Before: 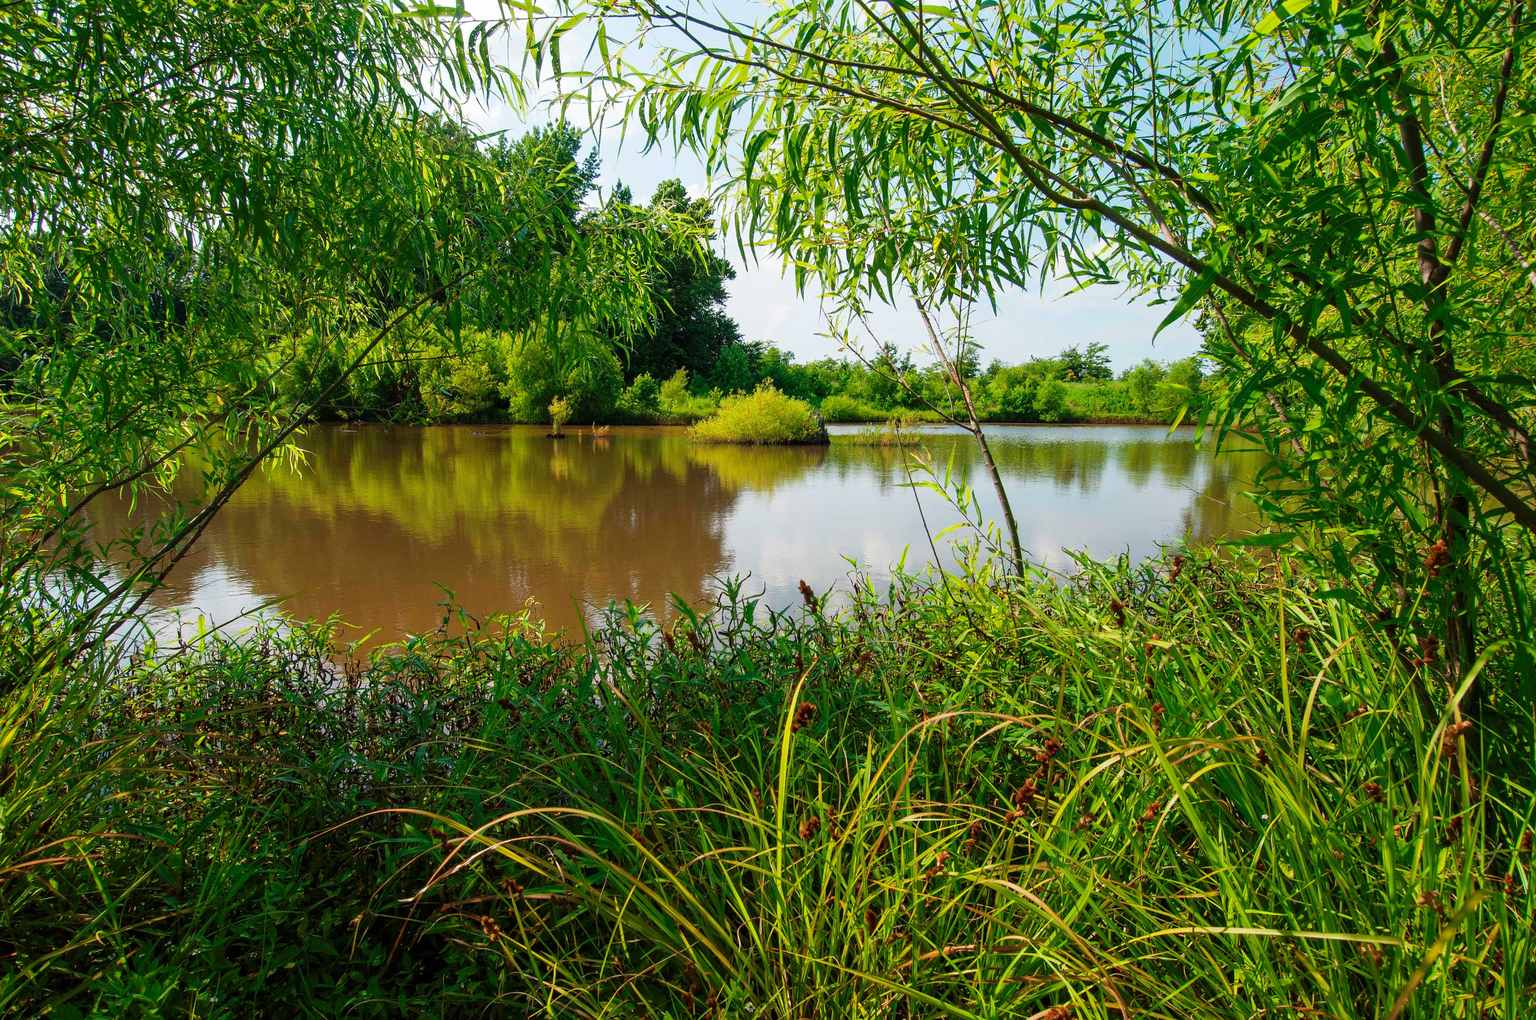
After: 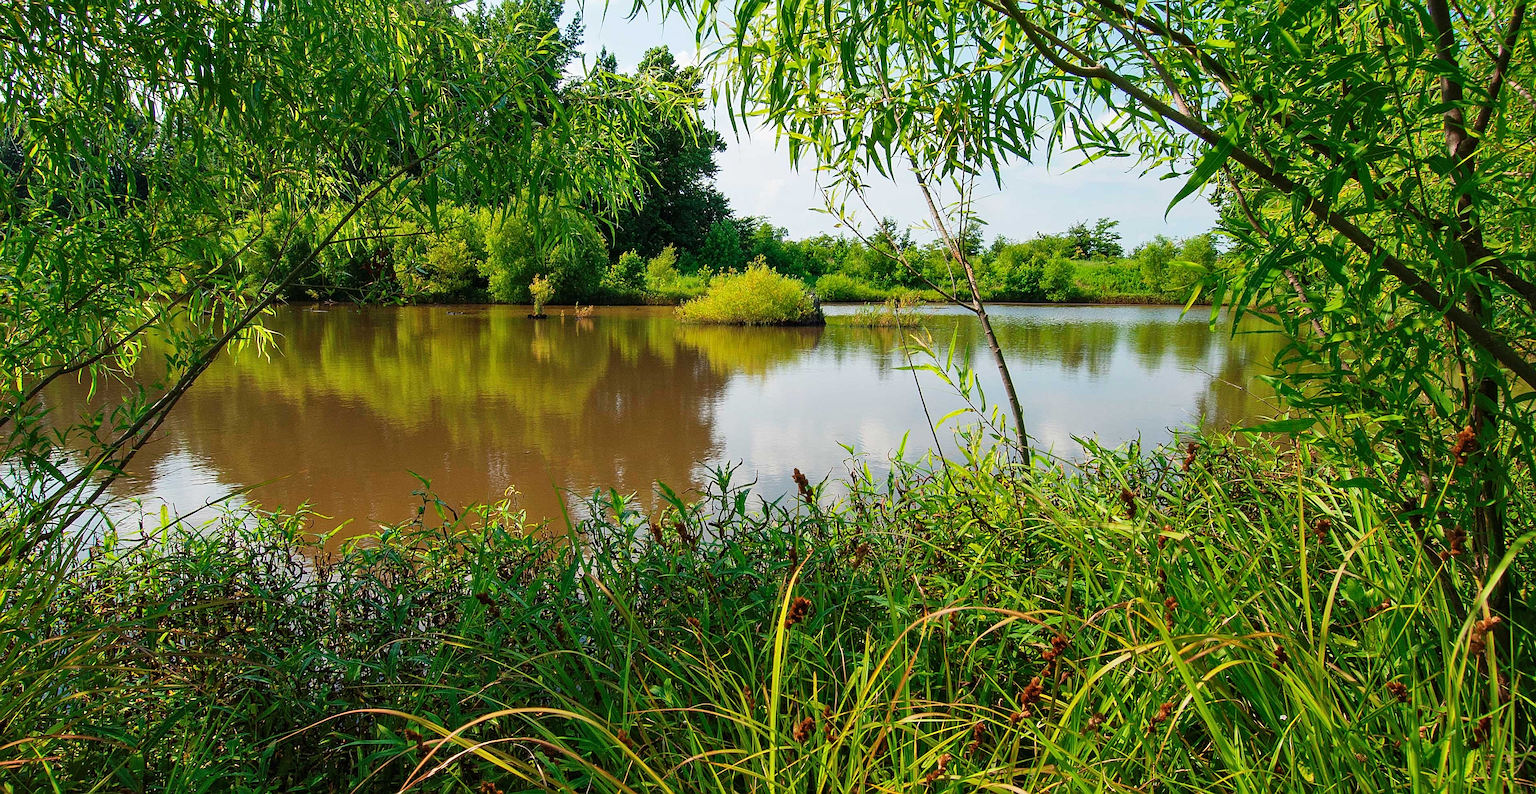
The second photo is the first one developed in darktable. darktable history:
sharpen: on, module defaults
shadows and highlights: shadows 32, highlights -32, soften with gaussian
crop and rotate: left 2.991%, top 13.302%, right 1.981%, bottom 12.636%
